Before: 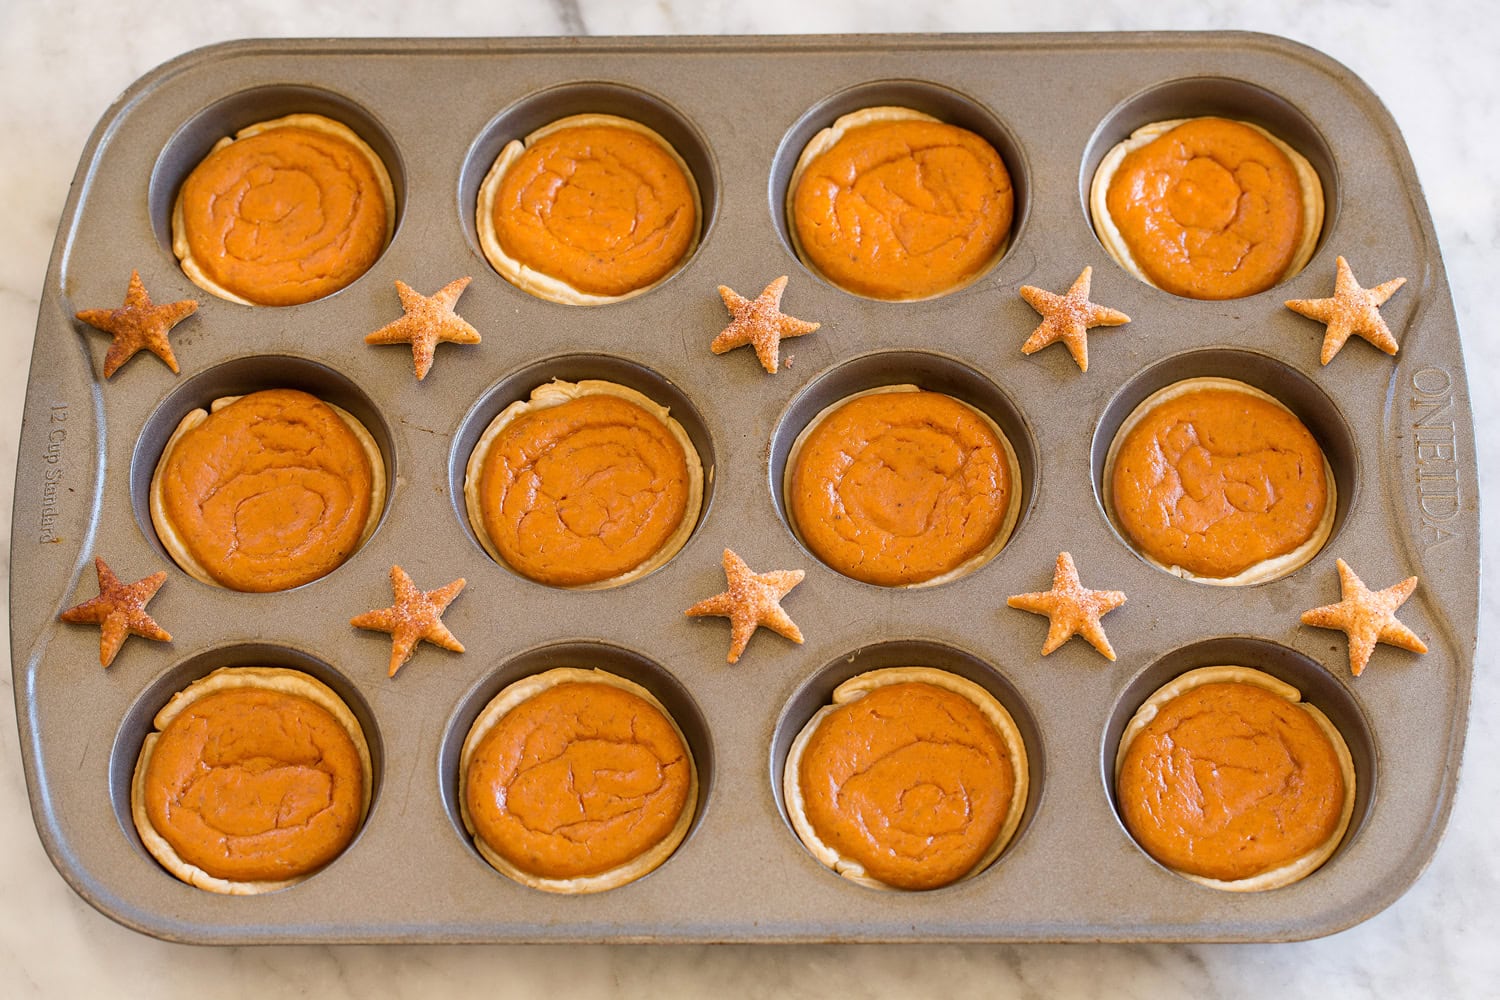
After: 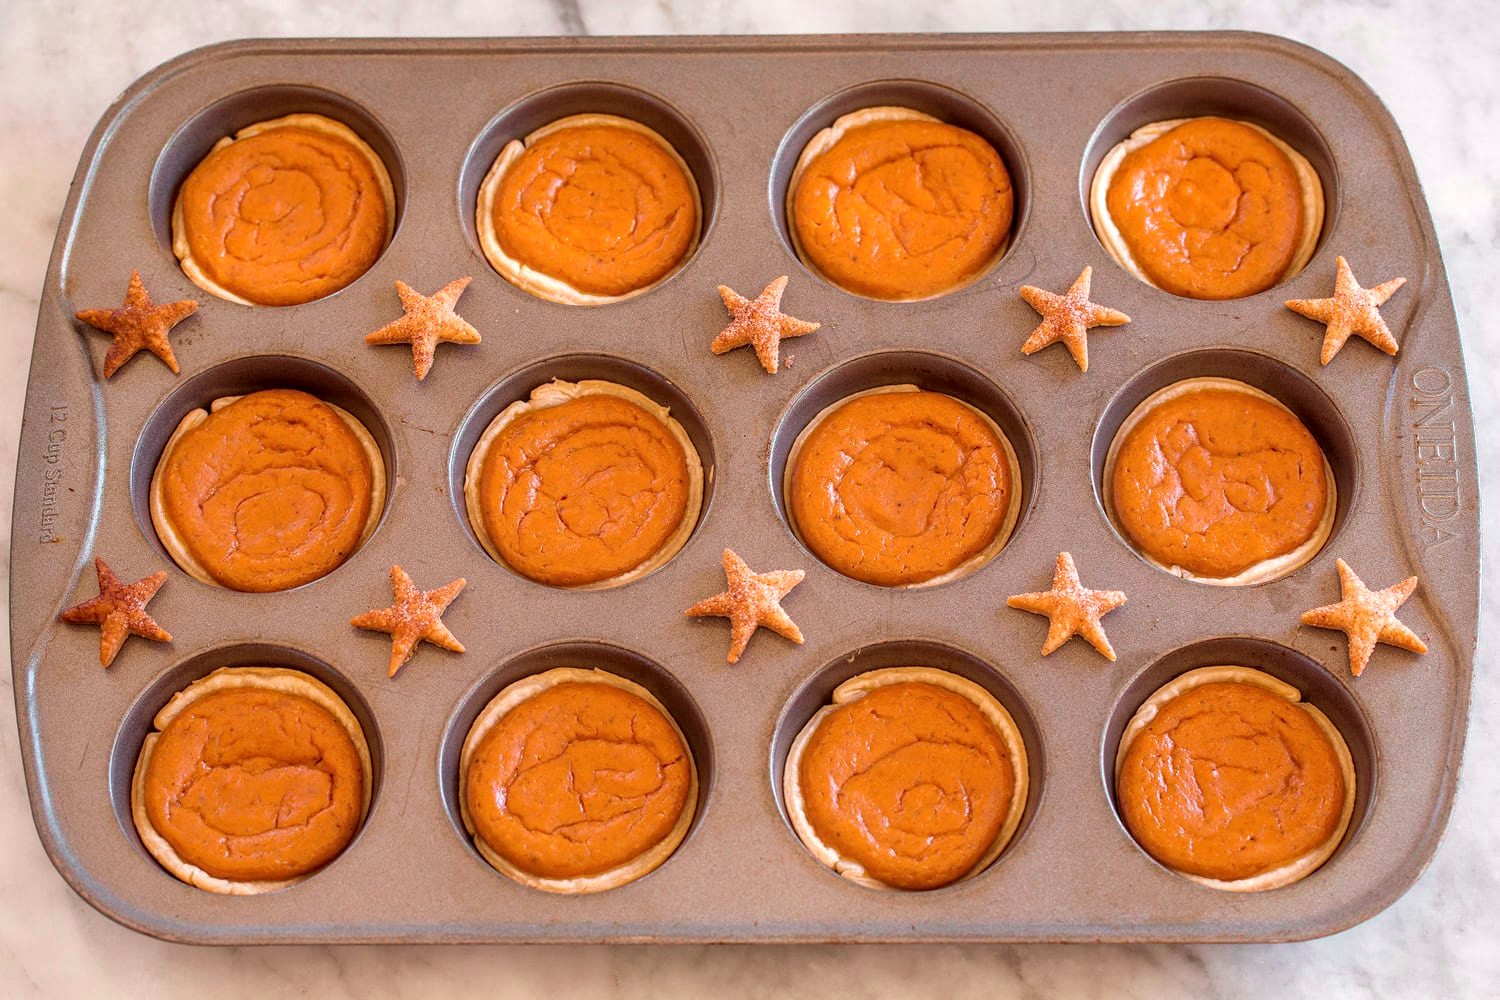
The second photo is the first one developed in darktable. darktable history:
tone curve: curves: ch0 [(0, 0) (0.045, 0.074) (0.883, 0.858) (1, 1)]; ch1 [(0, 0) (0.149, 0.074) (0.379, 0.327) (0.427, 0.401) (0.489, 0.479) (0.505, 0.515) (0.537, 0.573) (0.563, 0.599) (1, 1)]; ch2 [(0, 0) (0.307, 0.298) (0.388, 0.375) (0.443, 0.456) (0.485, 0.492) (1, 1)], color space Lab, independent channels, preserve colors none
local contrast: highlights 62%, detail 143%, midtone range 0.425
